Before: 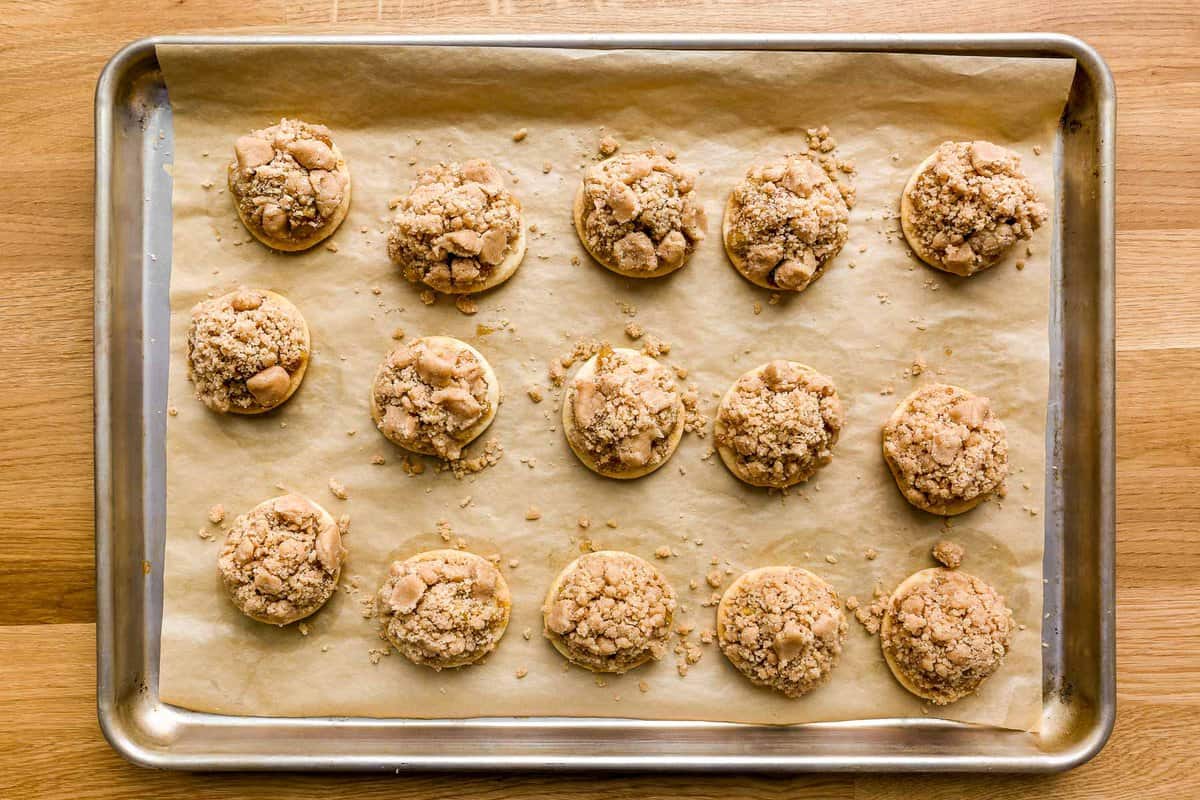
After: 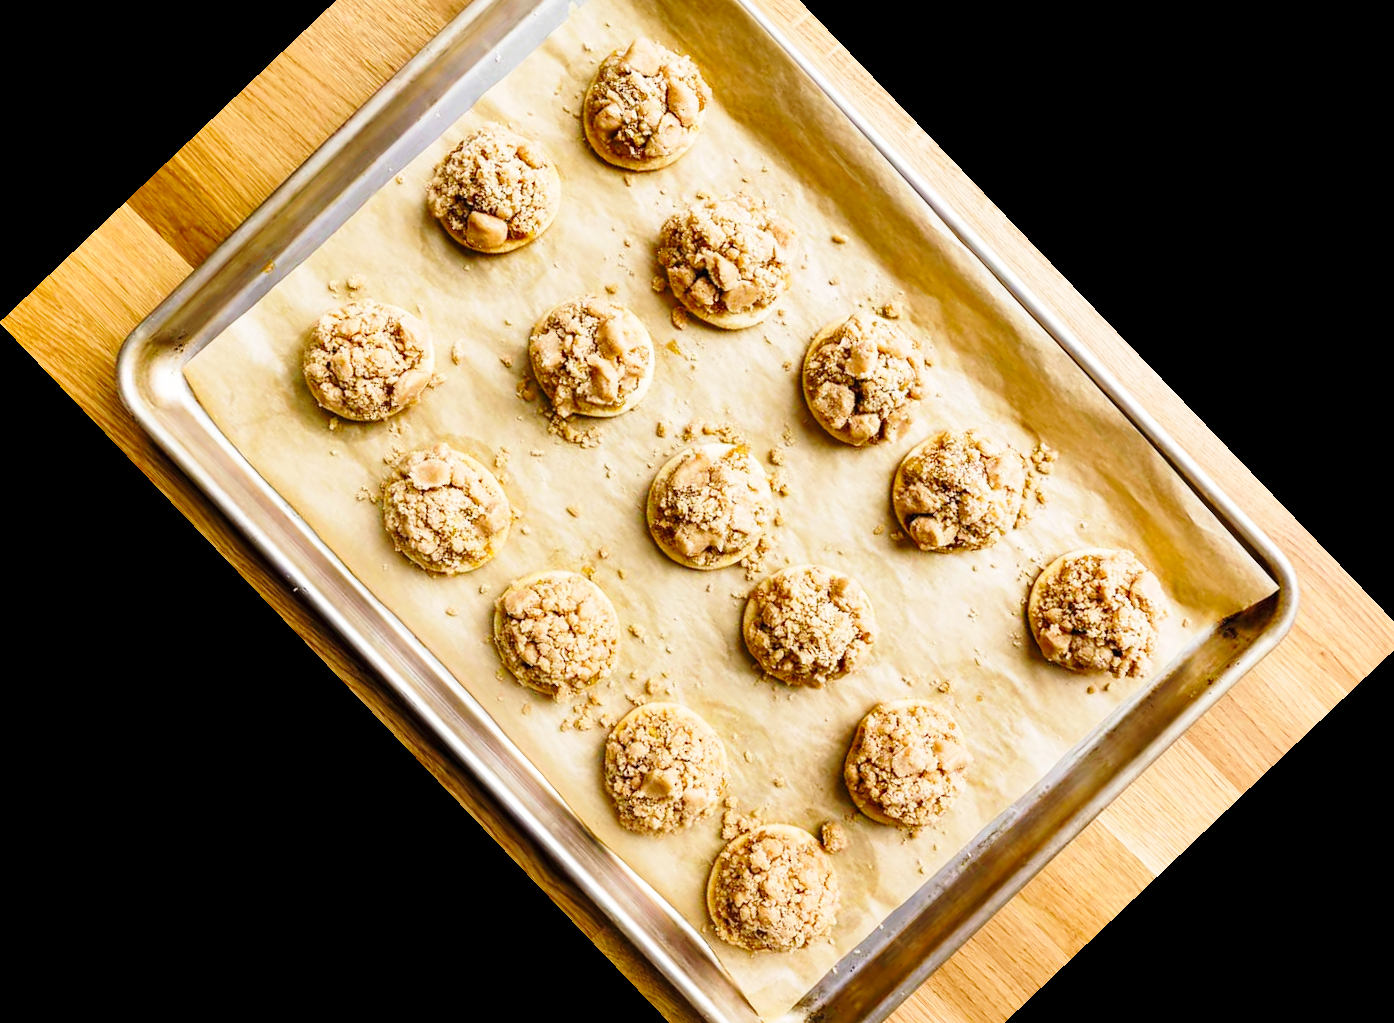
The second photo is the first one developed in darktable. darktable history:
shadows and highlights: shadows 37.27, highlights -28.18, soften with gaussian
crop and rotate: angle -46.26°, top 16.234%, right 0.912%, bottom 11.704%
base curve: curves: ch0 [(0, 0) (0.028, 0.03) (0.121, 0.232) (0.46, 0.748) (0.859, 0.968) (1, 1)], preserve colors none
